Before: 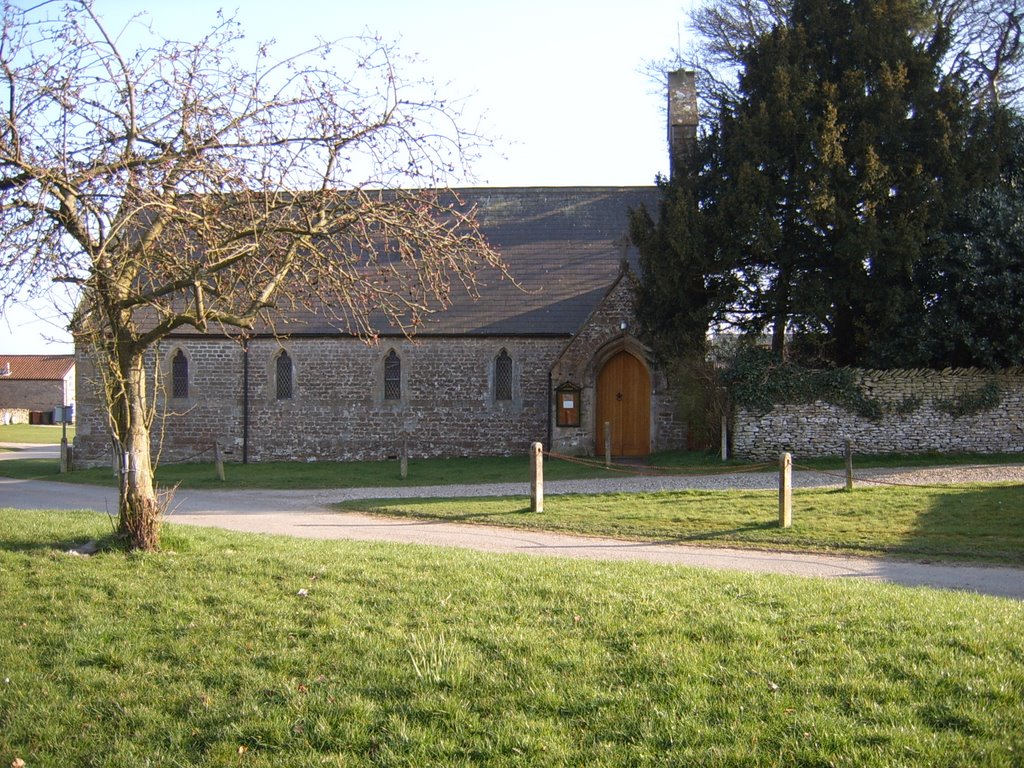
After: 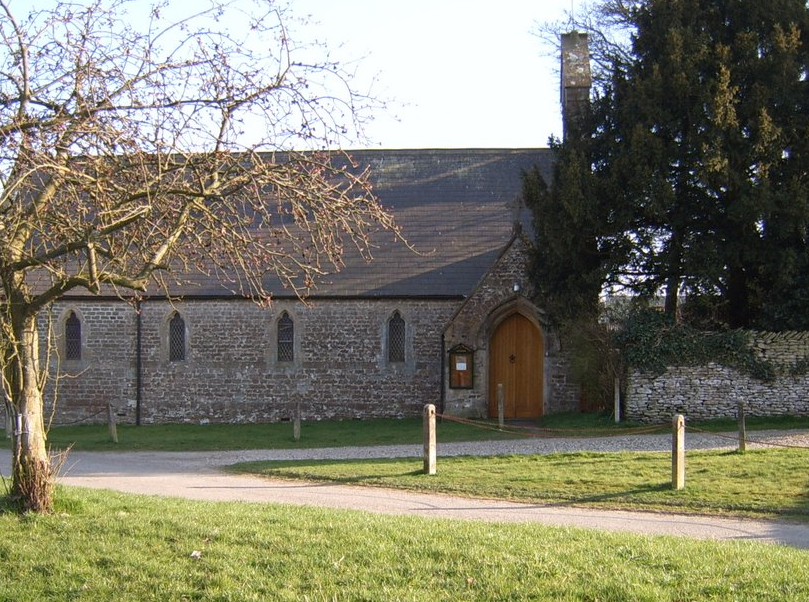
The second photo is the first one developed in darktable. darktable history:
crop and rotate: left 10.545%, top 5.067%, right 10.439%, bottom 16.467%
